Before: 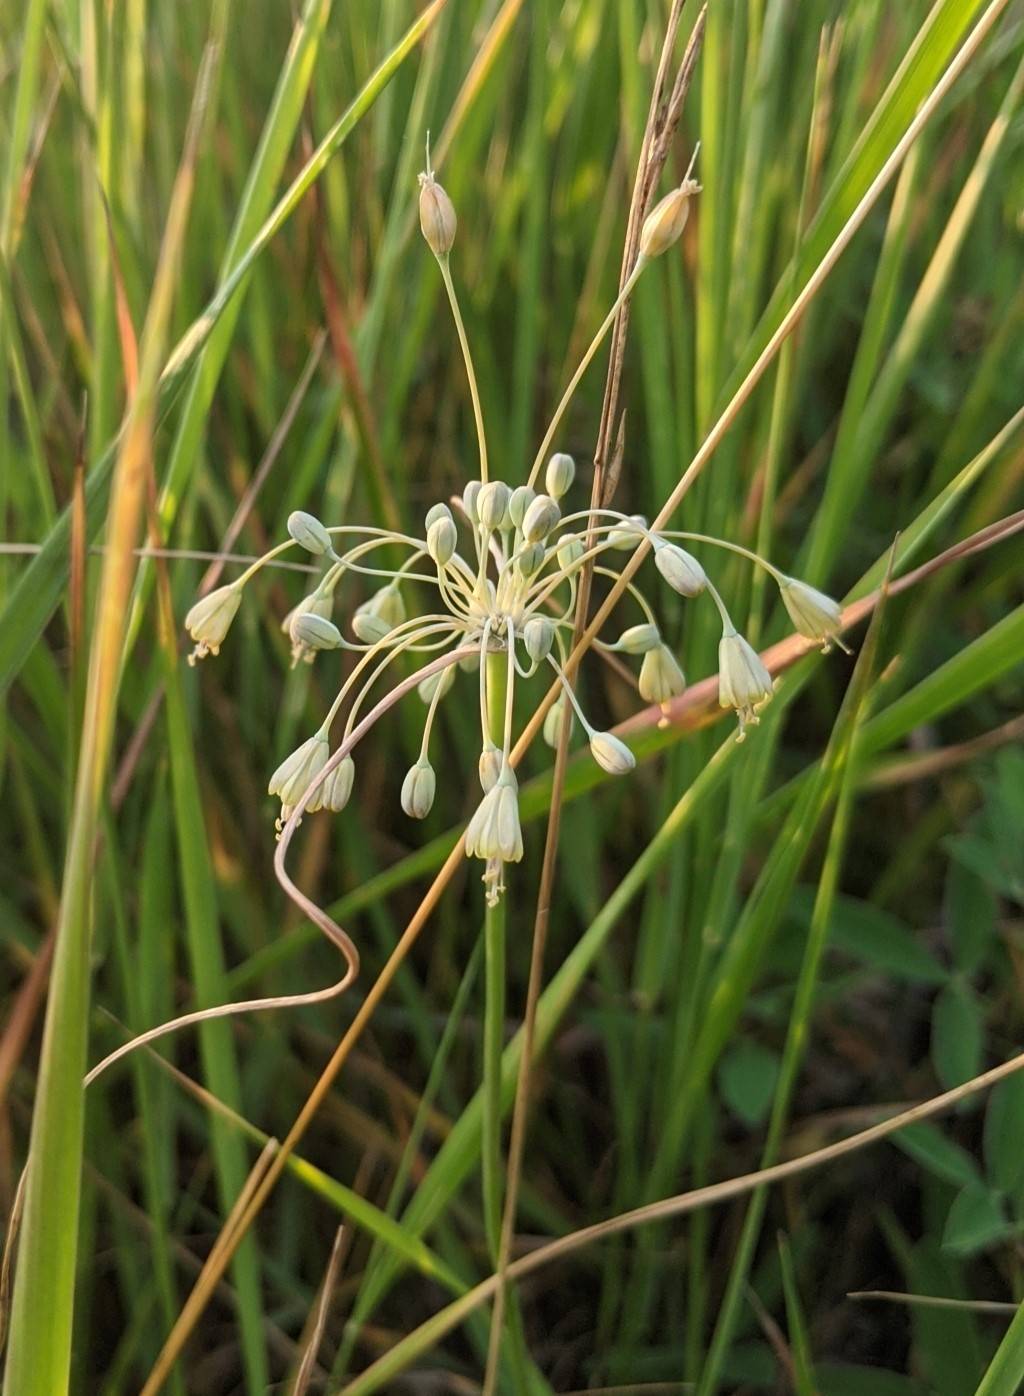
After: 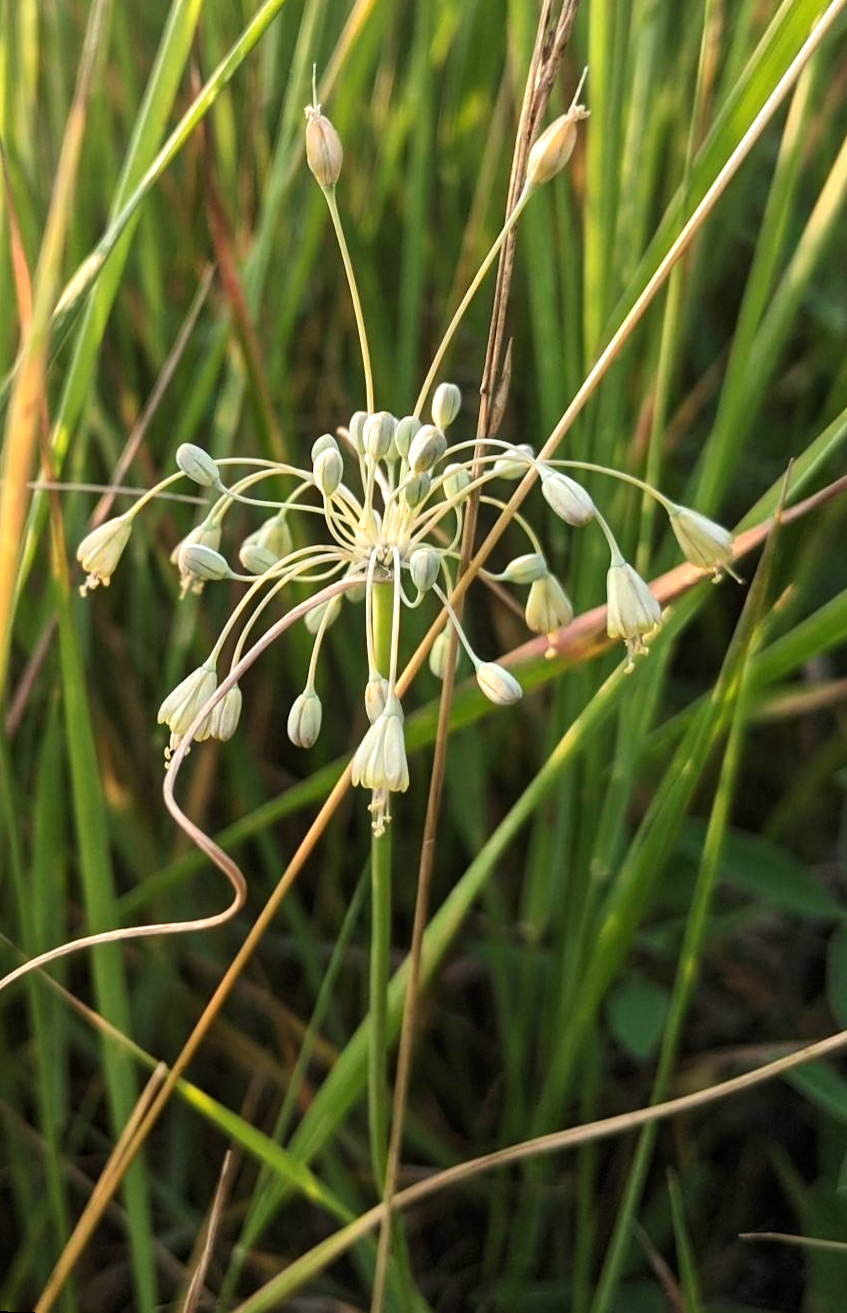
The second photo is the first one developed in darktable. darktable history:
split-toning: shadows › saturation 0.61, highlights › saturation 0.58, balance -28.74, compress 87.36%
crop: left 9.807%, top 6.259%, right 7.334%, bottom 2.177%
rotate and perspective: lens shift (horizontal) -0.055, automatic cropping off
tone equalizer: -8 EV -0.417 EV, -7 EV -0.389 EV, -6 EV -0.333 EV, -5 EV -0.222 EV, -3 EV 0.222 EV, -2 EV 0.333 EV, -1 EV 0.389 EV, +0 EV 0.417 EV, edges refinement/feathering 500, mask exposure compensation -1.57 EV, preserve details no
